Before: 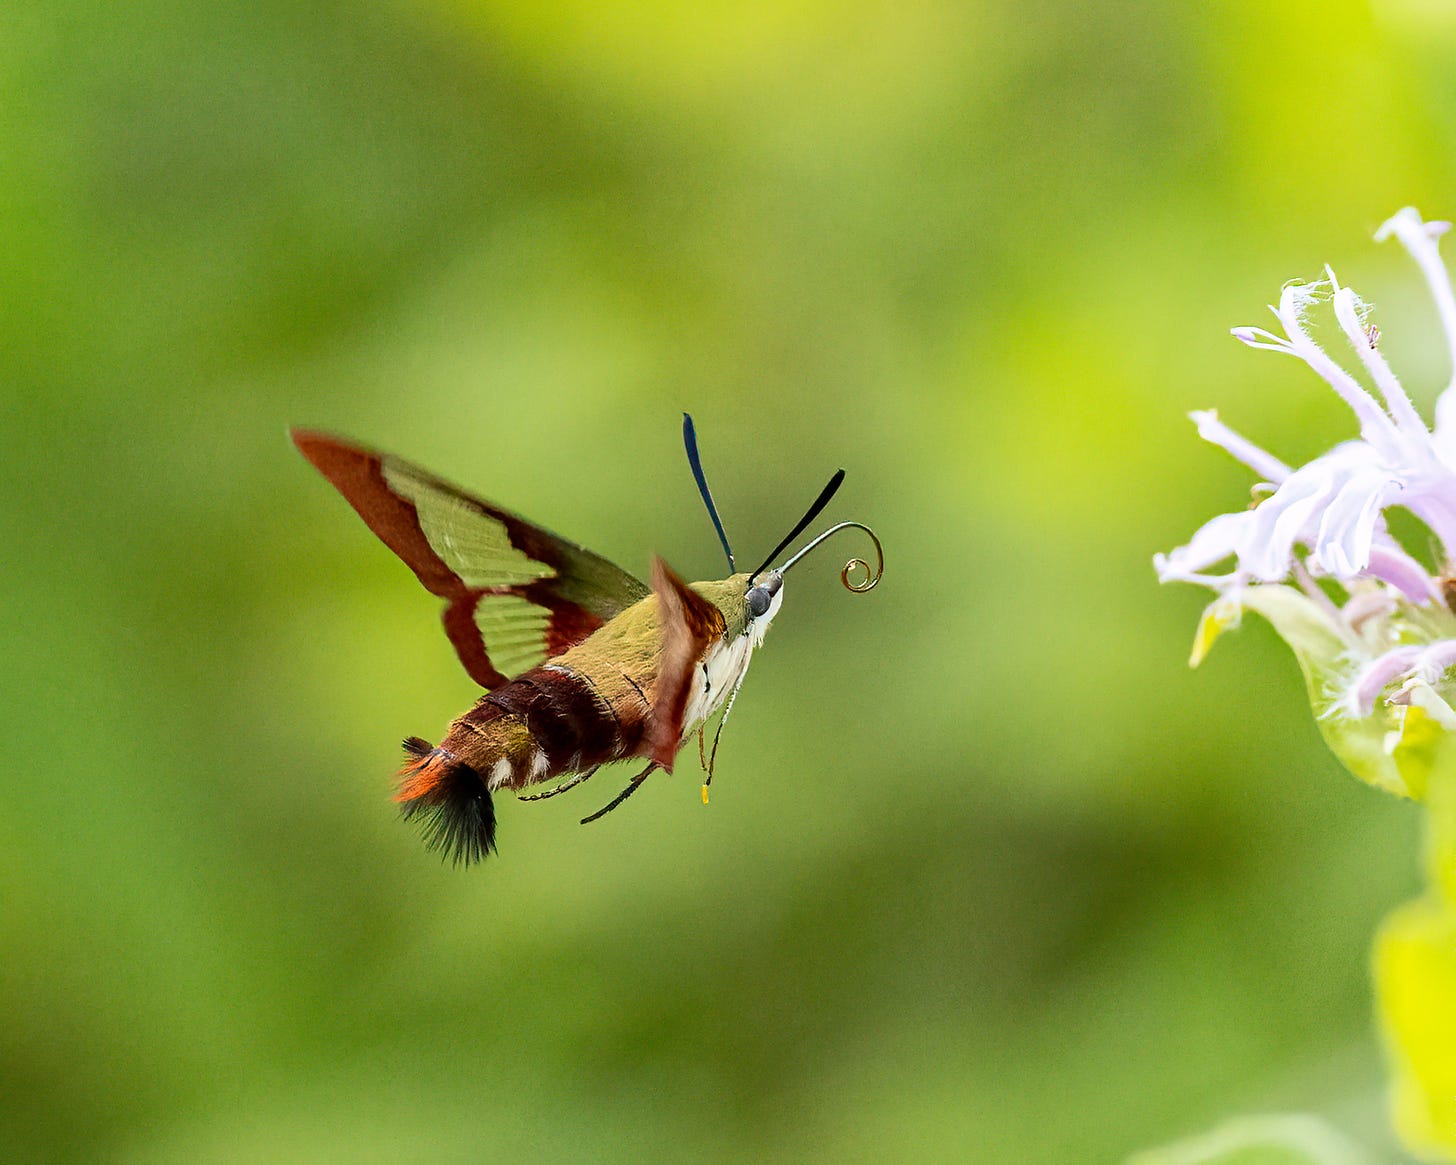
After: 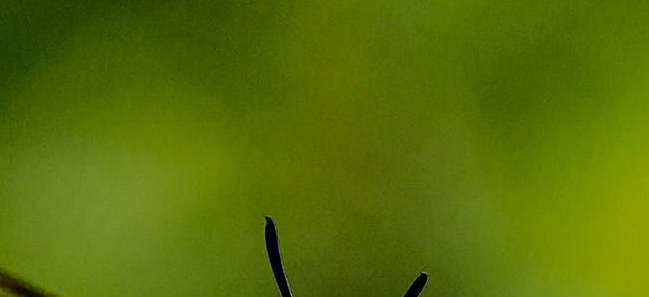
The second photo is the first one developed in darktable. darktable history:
contrast brightness saturation: brightness -0.536
crop: left 28.716%, top 16.851%, right 26.646%, bottom 57.596%
filmic rgb: black relative exposure -5.03 EV, white relative exposure 3.99 EV, hardness 2.88, contrast 1.2, highlights saturation mix -30.63%, color science v6 (2022)
